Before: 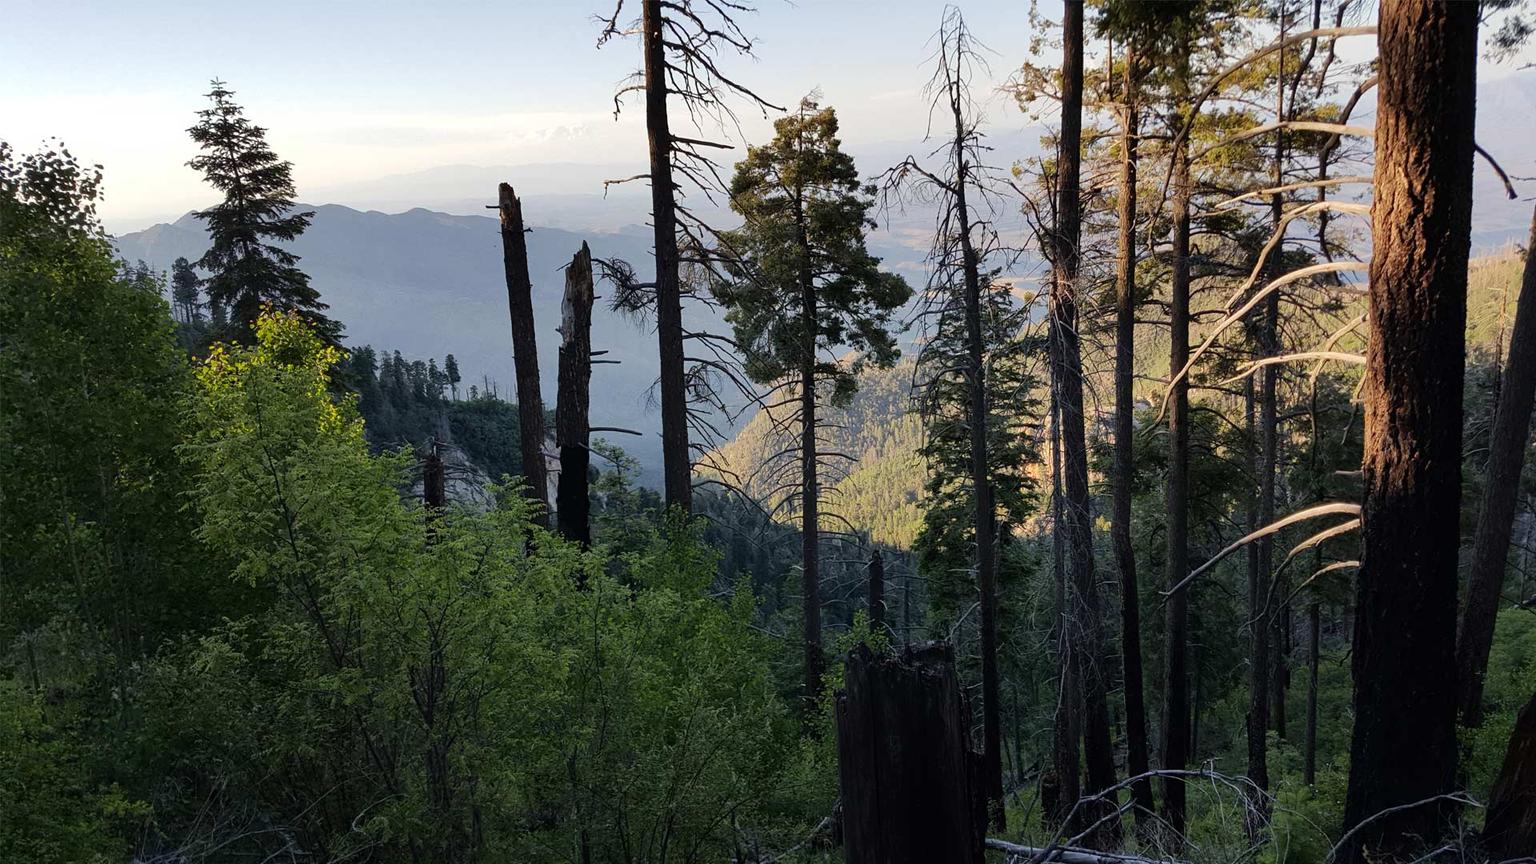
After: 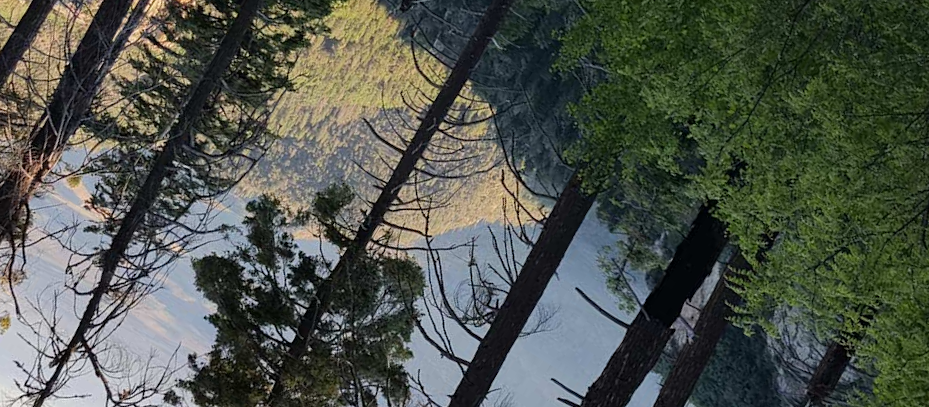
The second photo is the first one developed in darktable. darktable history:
tone equalizer: edges refinement/feathering 500, mask exposure compensation -1.57 EV, preserve details no
crop and rotate: angle 148.43°, left 9.189%, top 15.688%, right 4.492%, bottom 16.987%
